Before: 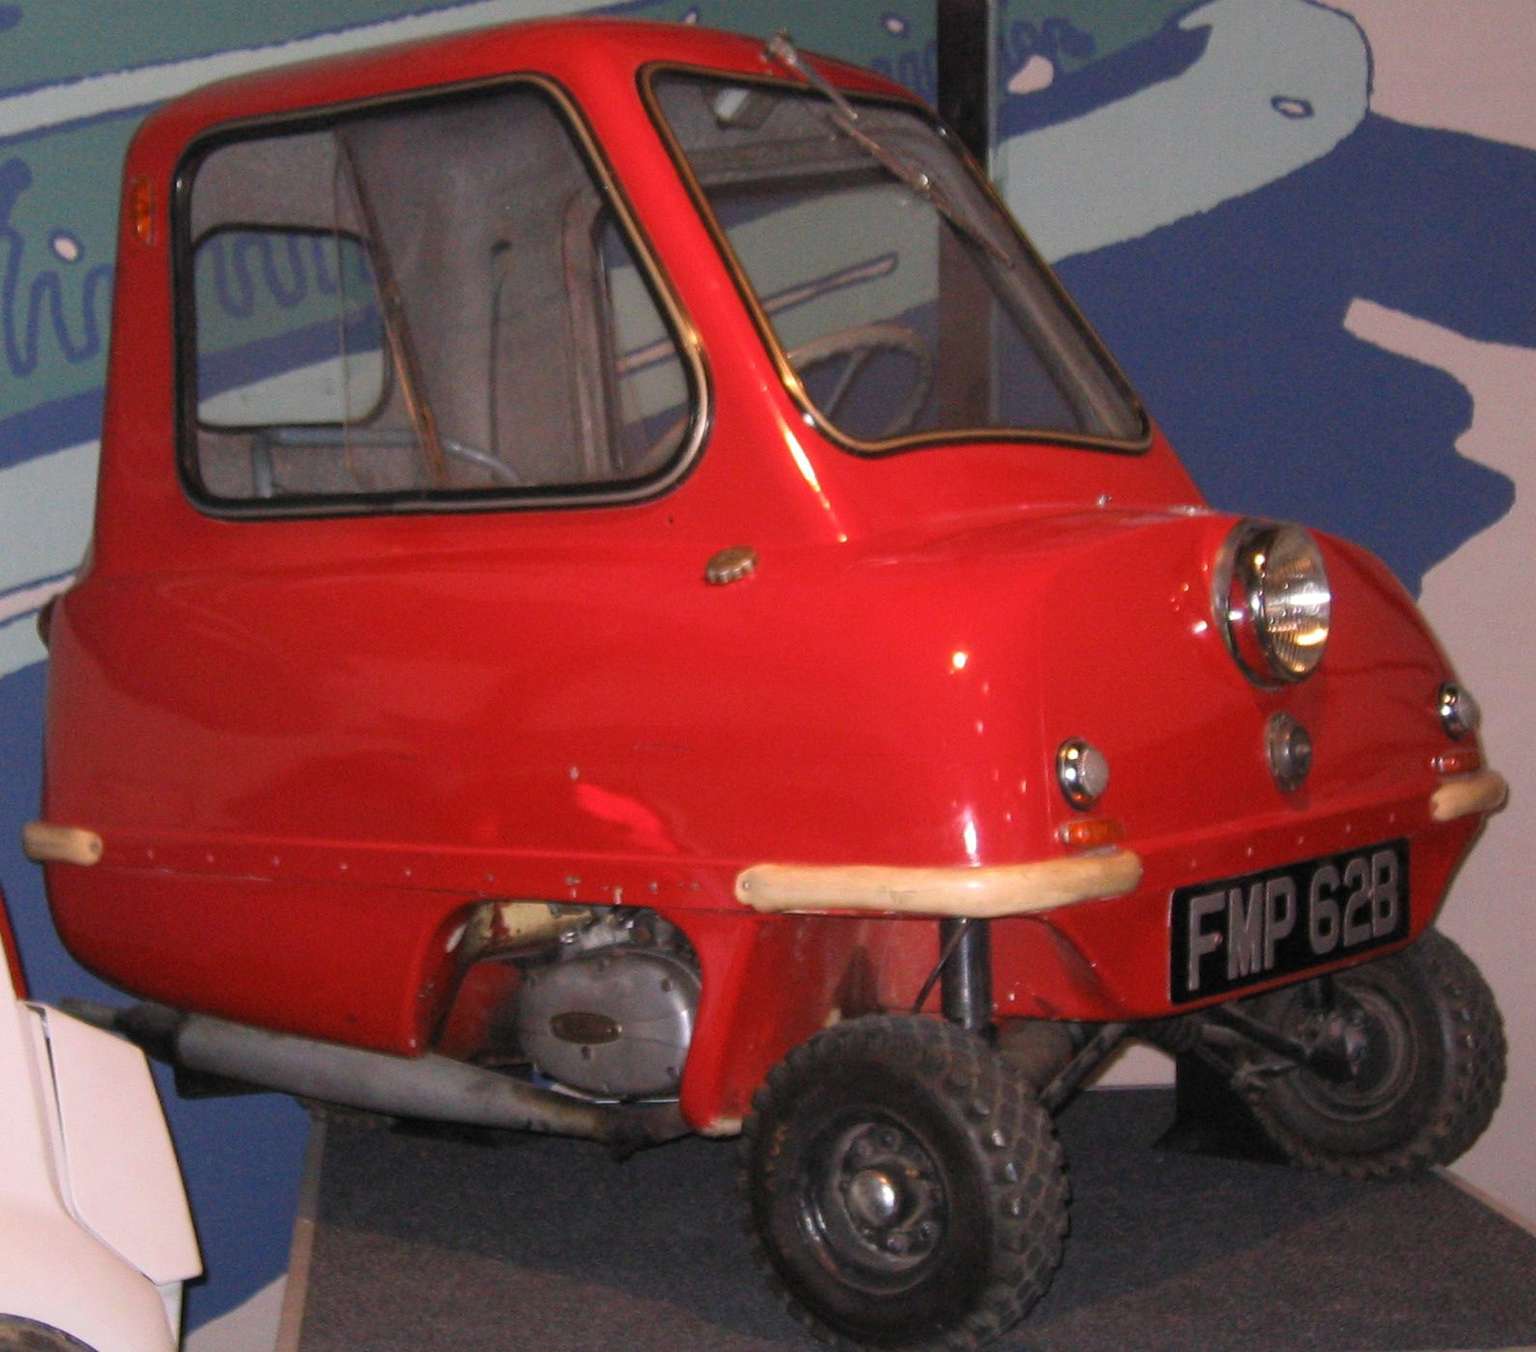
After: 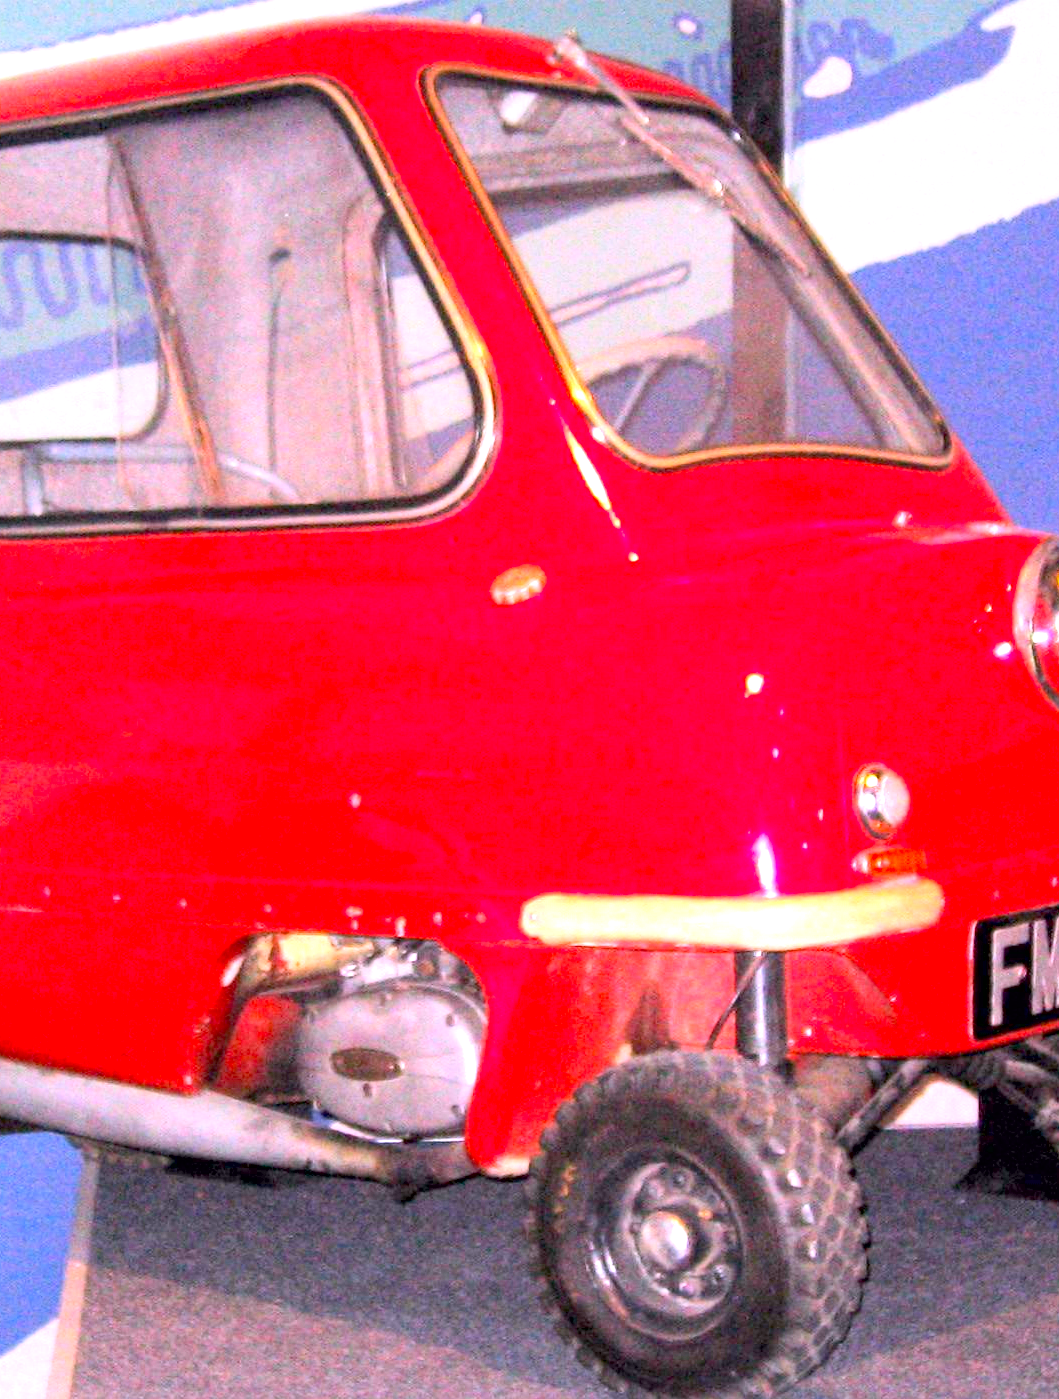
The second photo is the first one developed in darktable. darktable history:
exposure: black level correction 0.005, exposure 2.084 EV, compensate highlight preservation false
contrast brightness saturation: contrast 0.2, brightness 0.16, saturation 0.22
crop and rotate: left 15.055%, right 18.278%
white balance: red 1.066, blue 1.119
